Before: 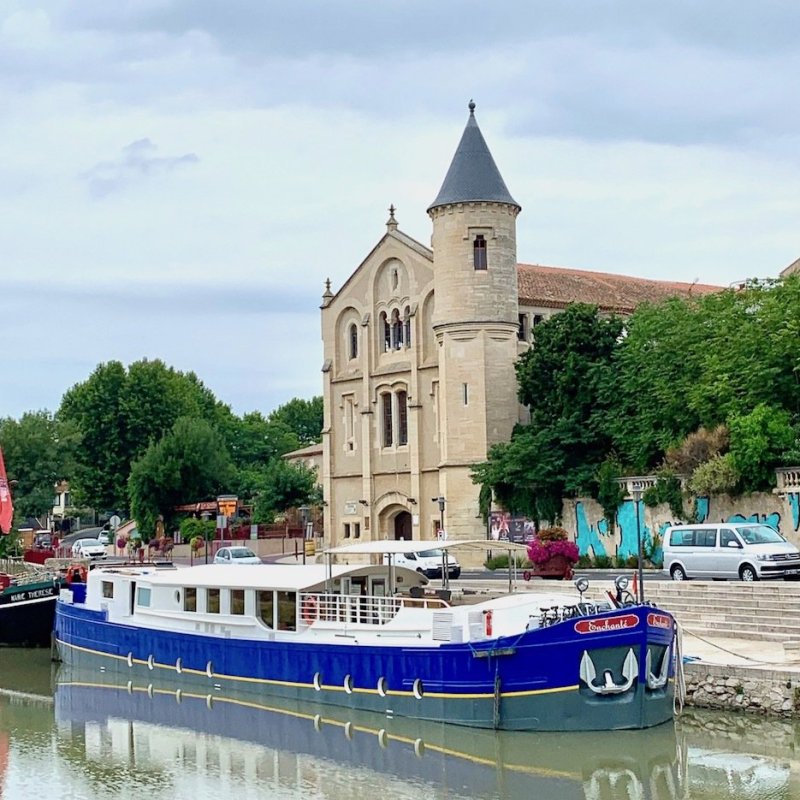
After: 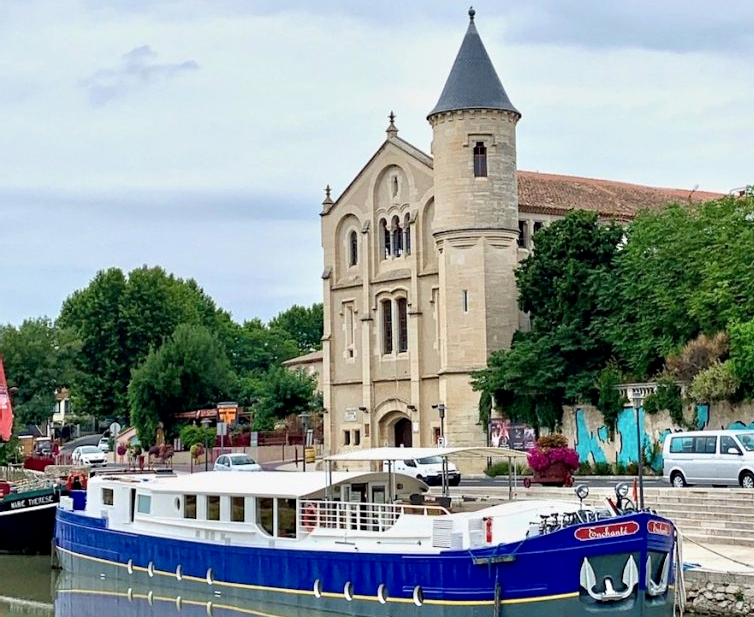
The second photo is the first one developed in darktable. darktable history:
crop and rotate: angle 0.03°, top 11.643%, right 5.651%, bottom 11.189%
contrast equalizer: octaves 7, y [[0.6 ×6], [0.55 ×6], [0 ×6], [0 ×6], [0 ×6]], mix 0.29
